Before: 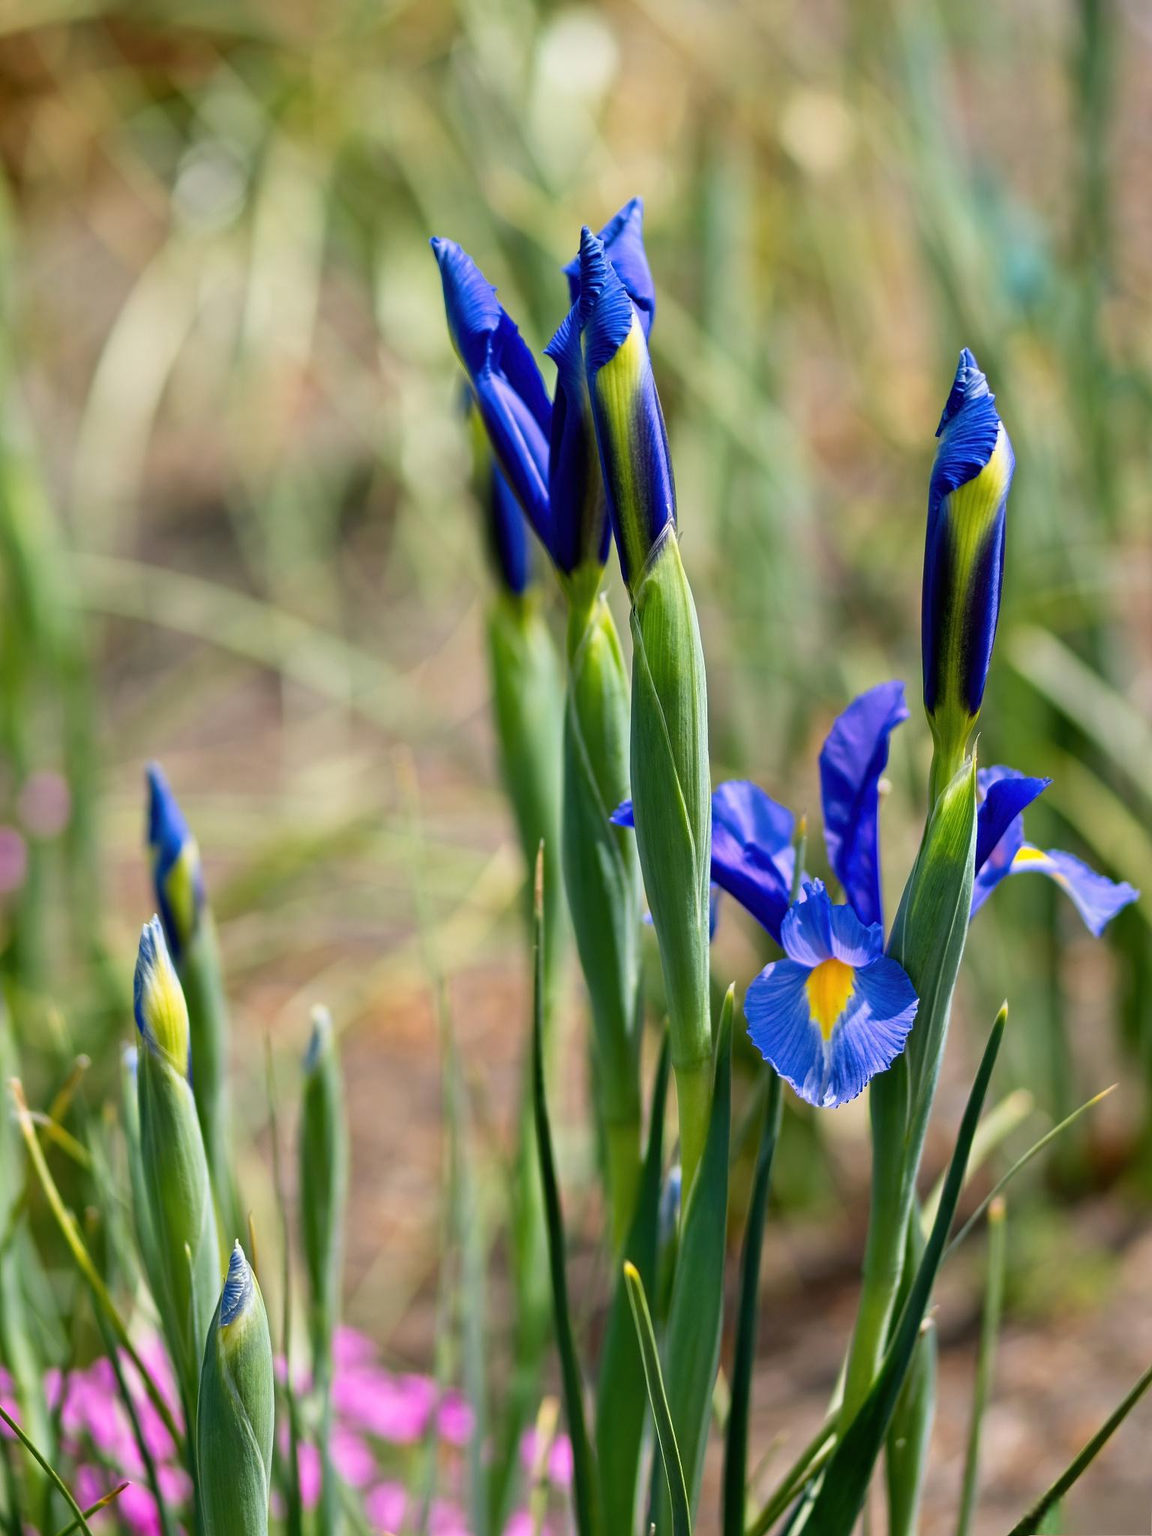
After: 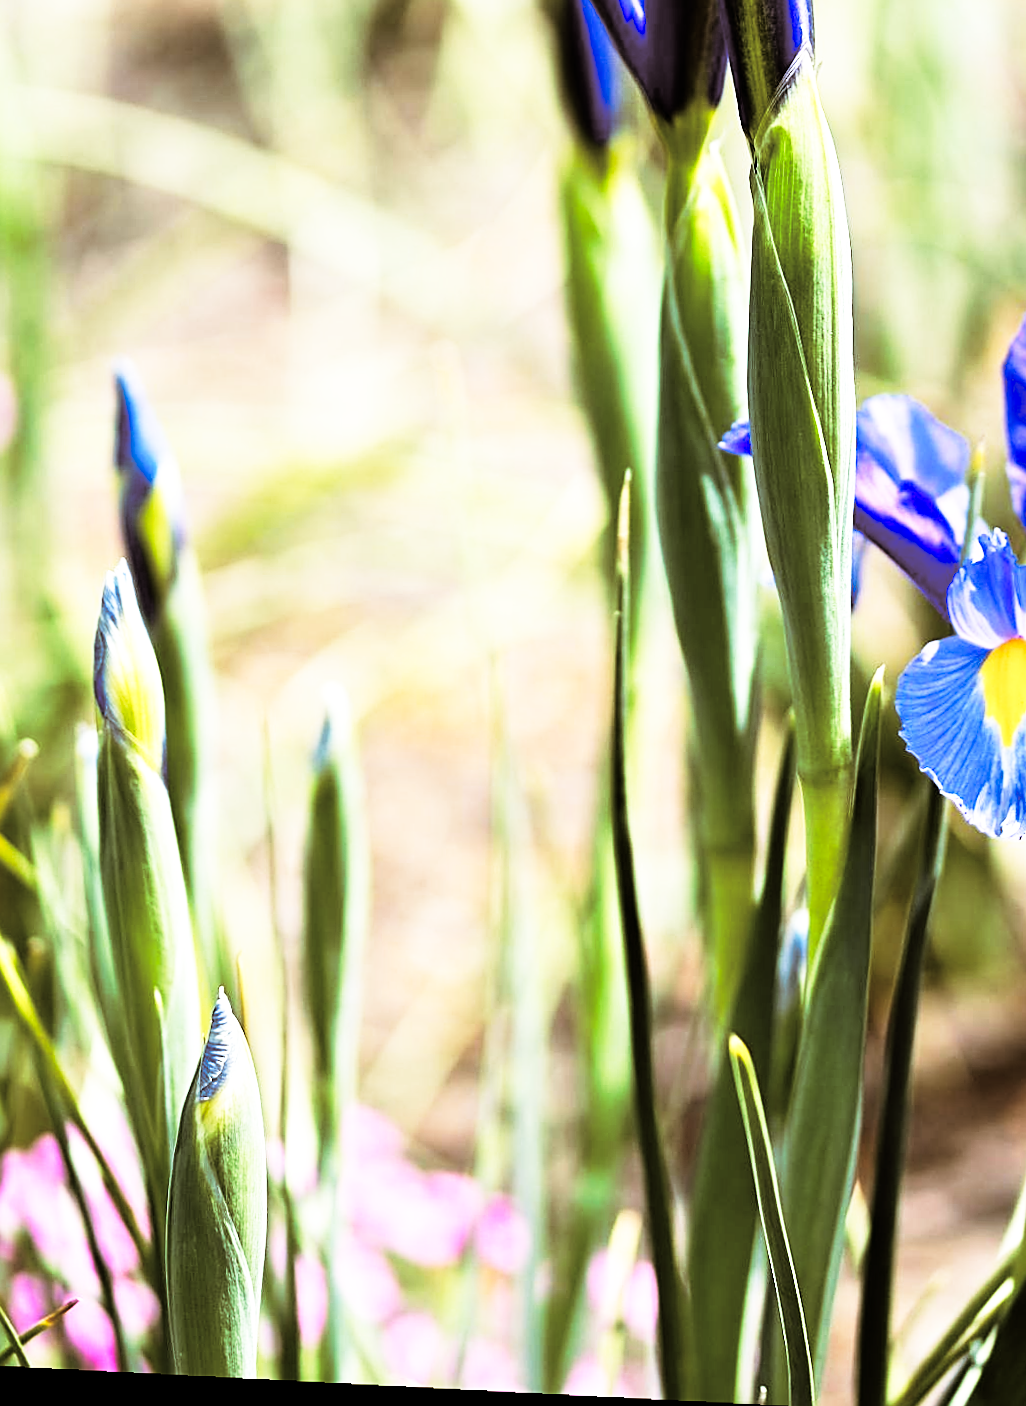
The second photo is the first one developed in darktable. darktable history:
crop and rotate: angle -0.82°, left 3.85%, top 31.828%, right 27.992%
base curve: curves: ch0 [(0, 0) (0.012, 0.01) (0.073, 0.168) (0.31, 0.711) (0.645, 0.957) (1, 1)], preserve colors none
sharpen: on, module defaults
rotate and perspective: lens shift (horizontal) -0.055, automatic cropping off
tone equalizer: -8 EV -0.75 EV, -7 EV -0.7 EV, -6 EV -0.6 EV, -5 EV -0.4 EV, -3 EV 0.4 EV, -2 EV 0.6 EV, -1 EV 0.7 EV, +0 EV 0.75 EV, edges refinement/feathering 500, mask exposure compensation -1.57 EV, preserve details no
split-toning: shadows › hue 32.4°, shadows › saturation 0.51, highlights › hue 180°, highlights › saturation 0, balance -60.17, compress 55.19%
